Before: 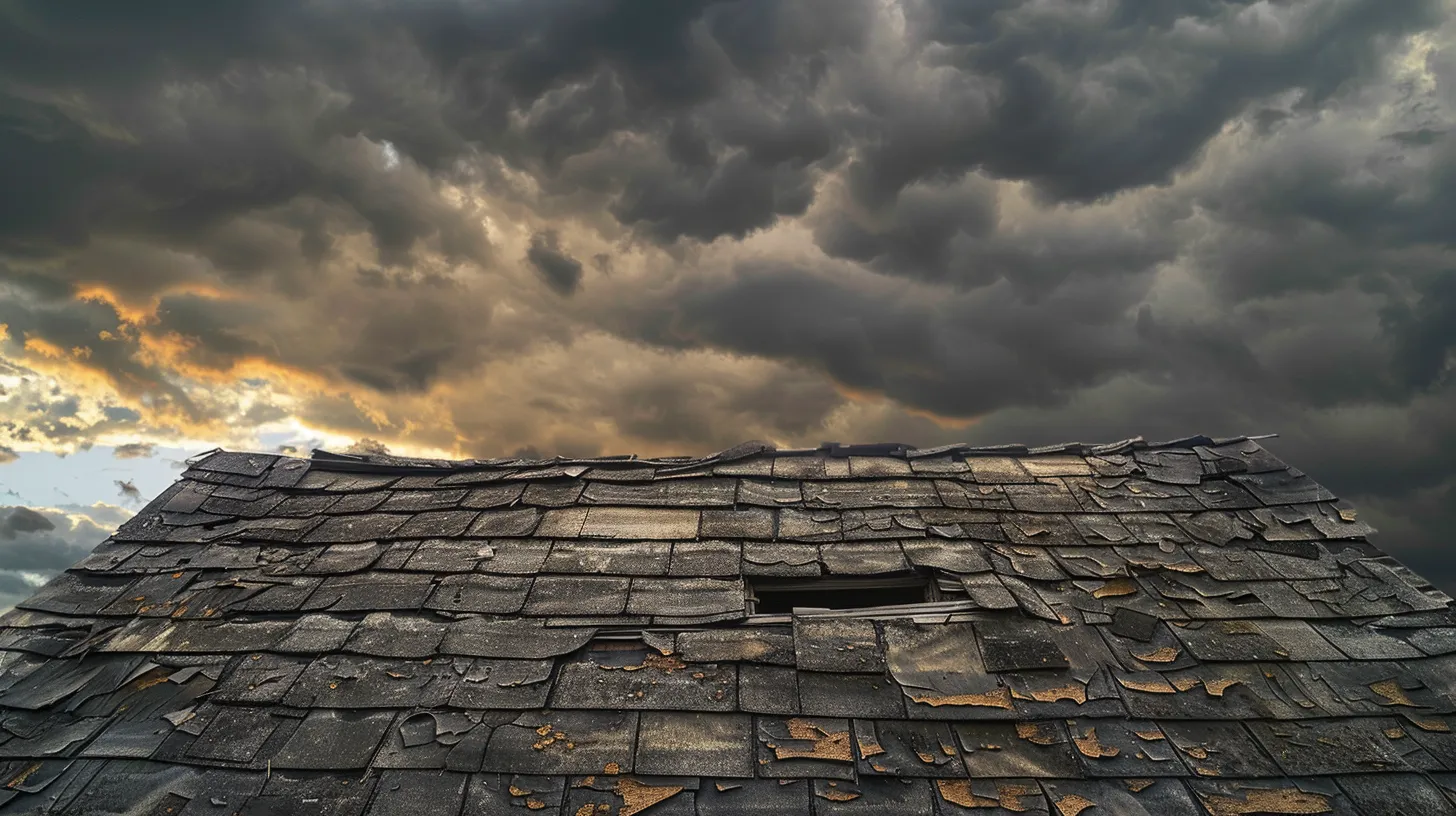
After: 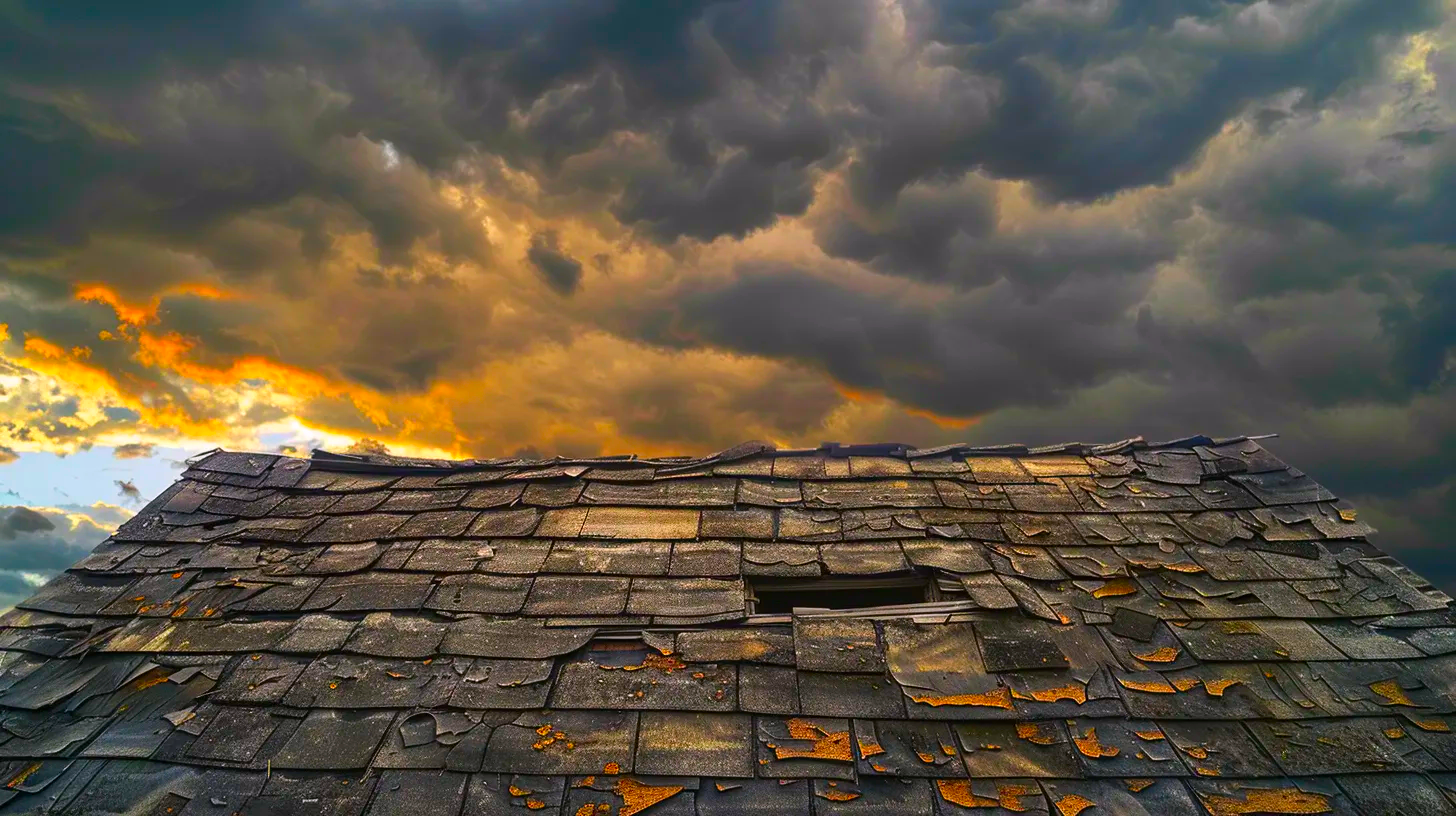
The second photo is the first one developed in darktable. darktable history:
shadows and highlights: shadows -0.79, highlights 38.64
color correction: highlights a* 1.67, highlights b* -1.79, saturation 2.5
